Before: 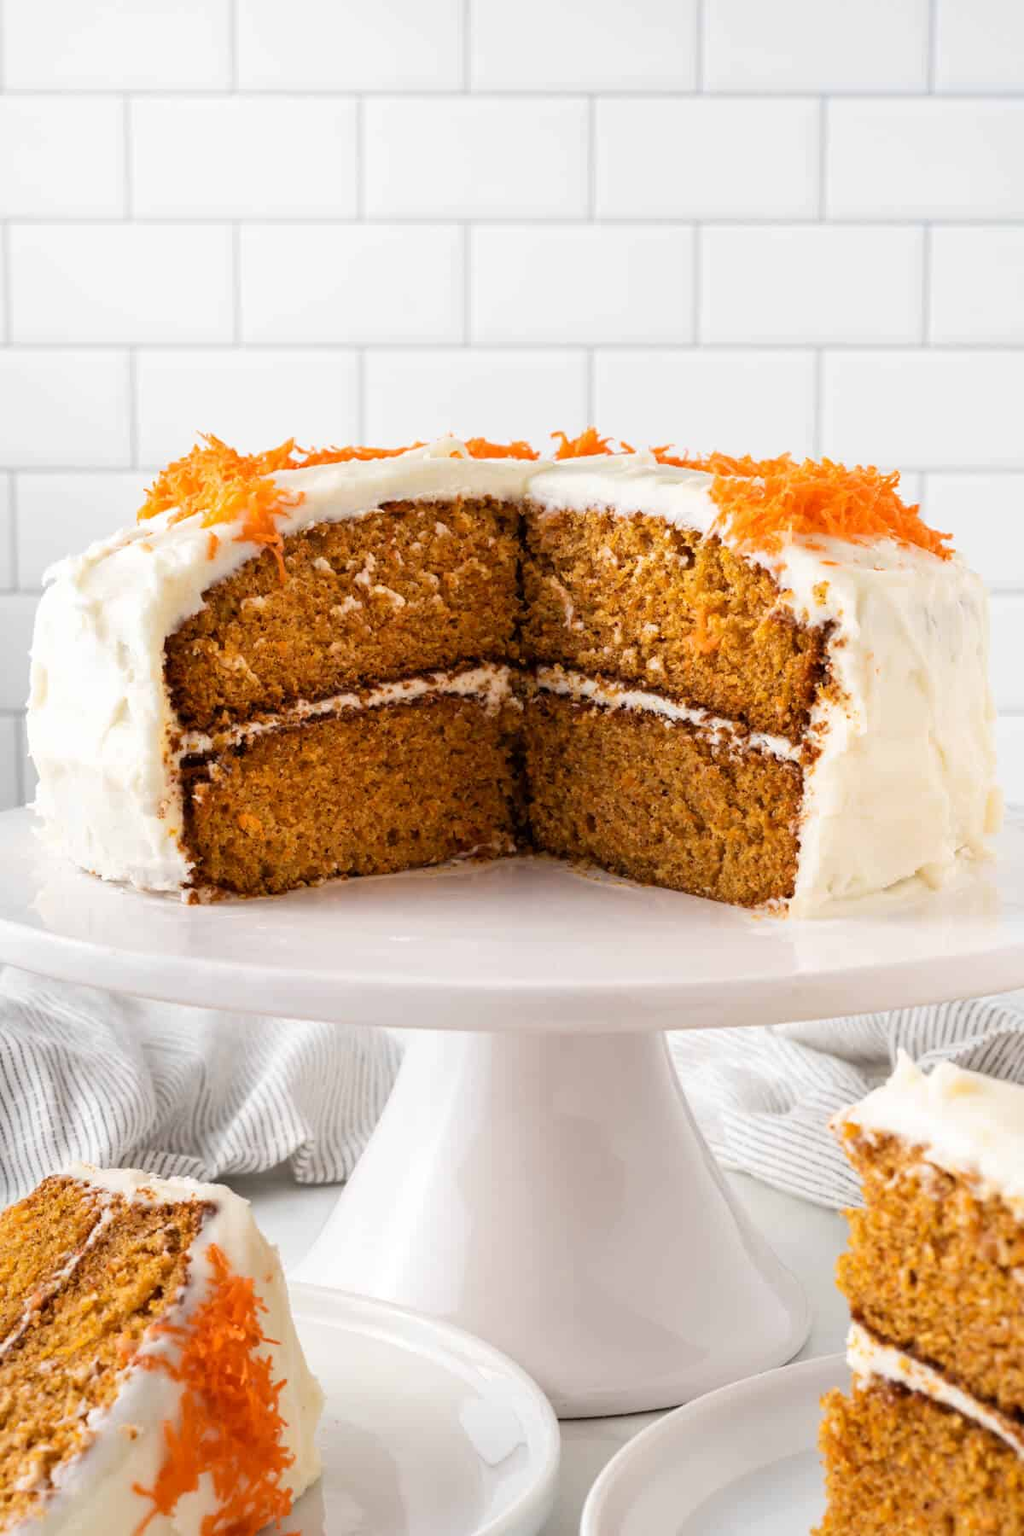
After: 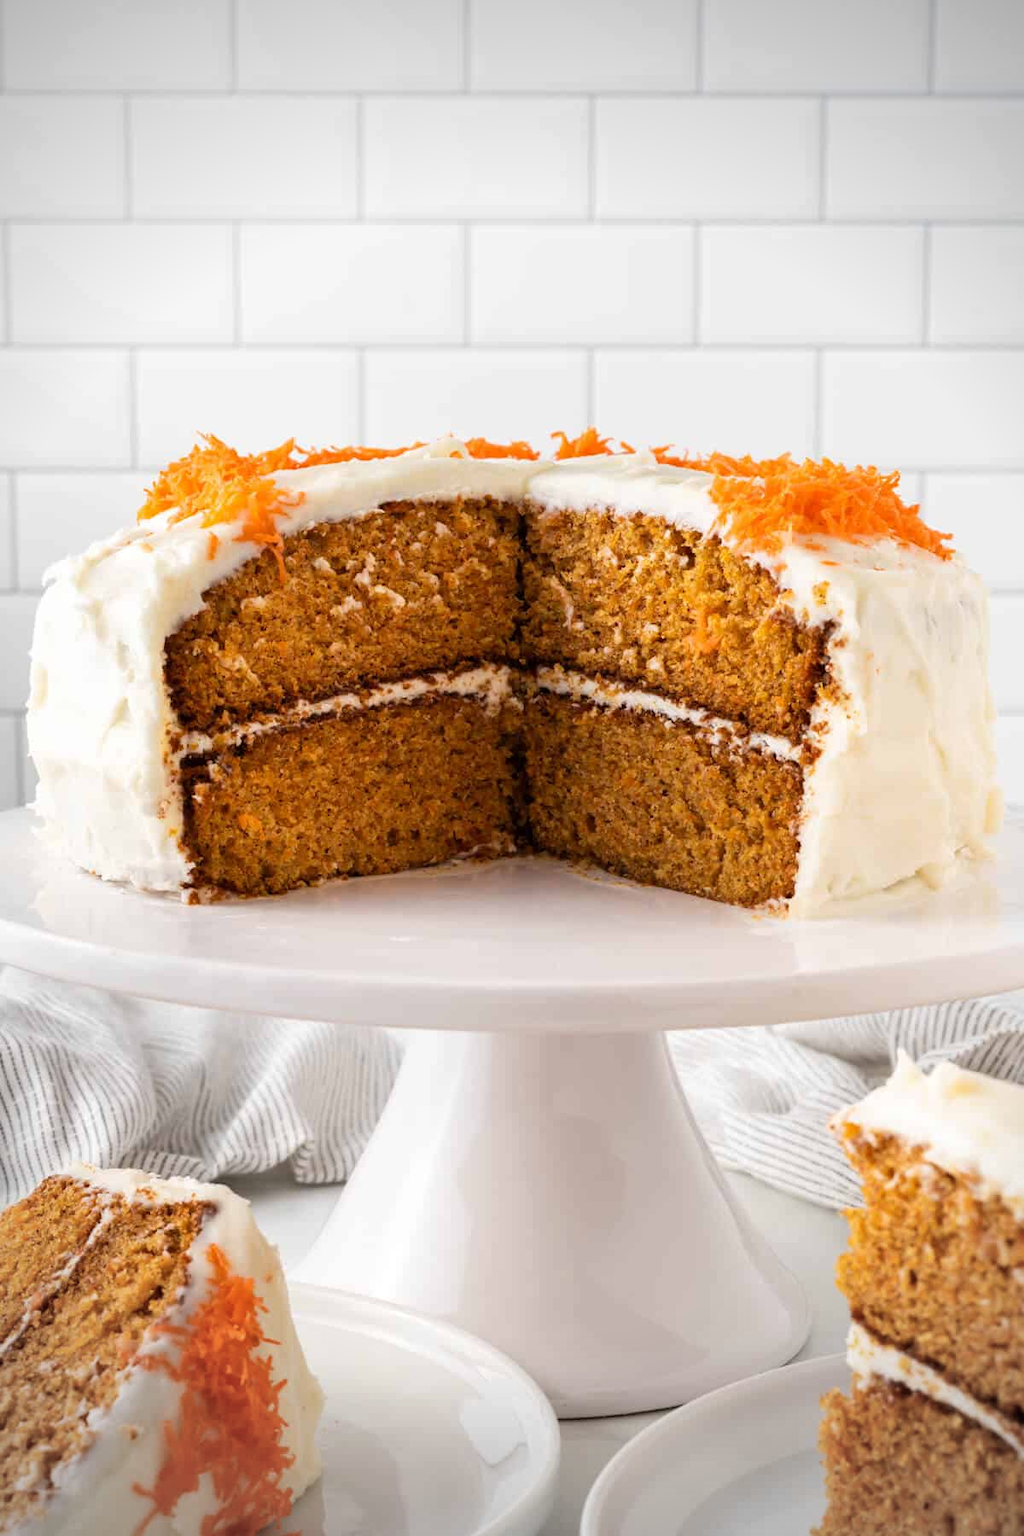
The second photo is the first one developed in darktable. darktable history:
vignetting: fall-off start 73.93%
